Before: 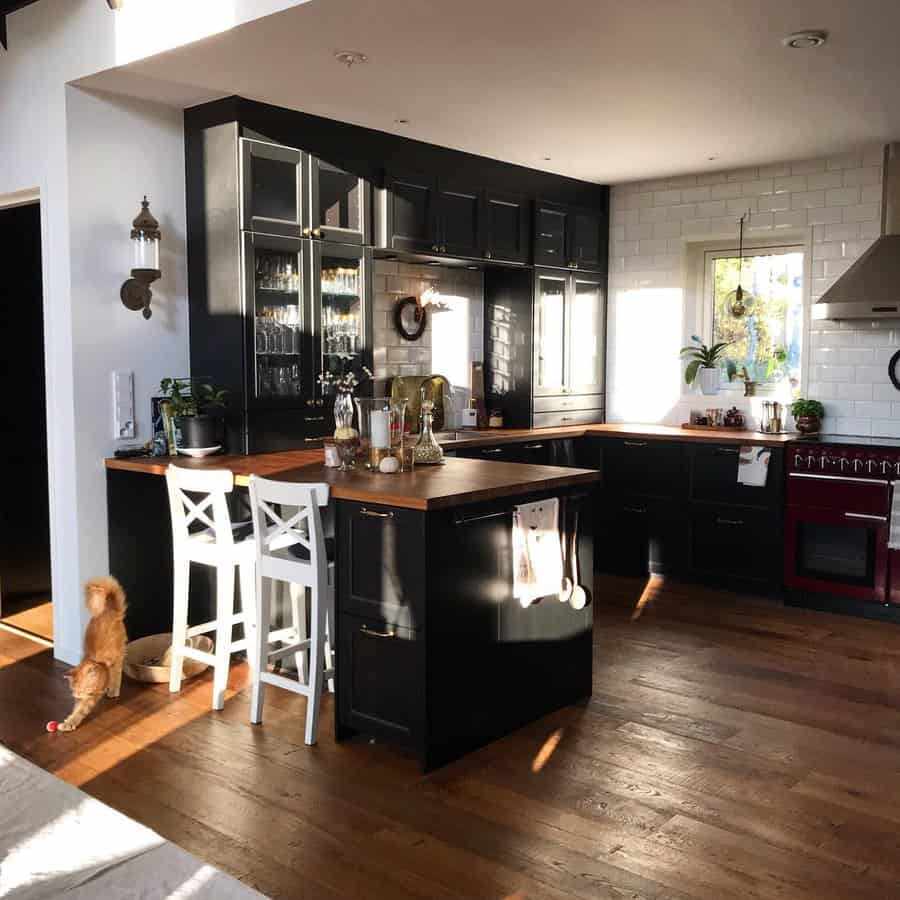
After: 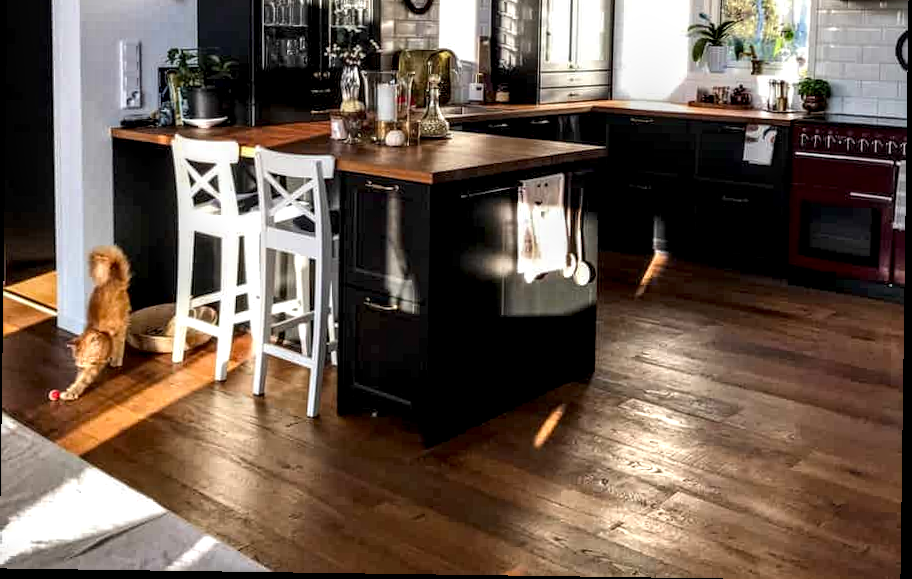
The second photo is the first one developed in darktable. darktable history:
rotate and perspective: rotation 0.8°, automatic cropping off
crop and rotate: top 36.435%
color balance: output saturation 110%
local contrast: highlights 20%, shadows 70%, detail 170%
